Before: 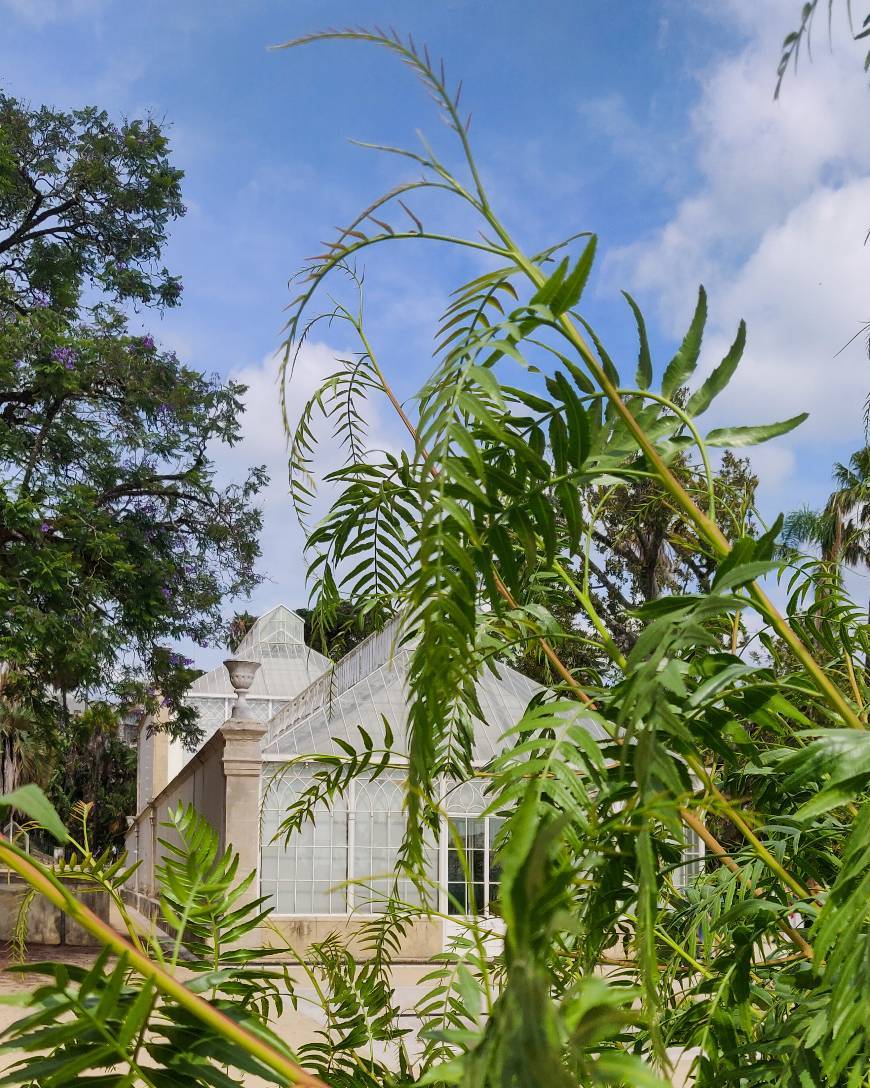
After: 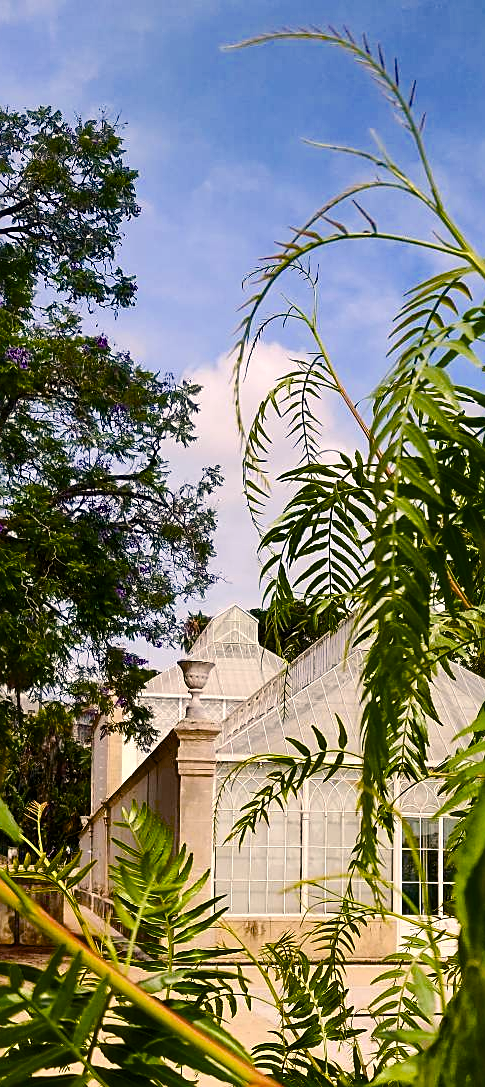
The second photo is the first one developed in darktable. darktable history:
color balance rgb: shadows lift › chroma 2.028%, shadows lift › hue 247.17°, power › chroma 0.68%, power › hue 60°, highlights gain › chroma 3.837%, highlights gain › hue 58.68°, perceptual saturation grading › global saturation 20%, perceptual saturation grading › highlights -25.572%, perceptual saturation grading › shadows 50.054%, perceptual brilliance grading › highlights 17.629%, perceptual brilliance grading › mid-tones 31.423%, perceptual brilliance grading › shadows -31.55%, global vibrance 10.244%, saturation formula JzAzBz (2021)
sharpen: on, module defaults
crop: left 5.336%, right 38.842%
